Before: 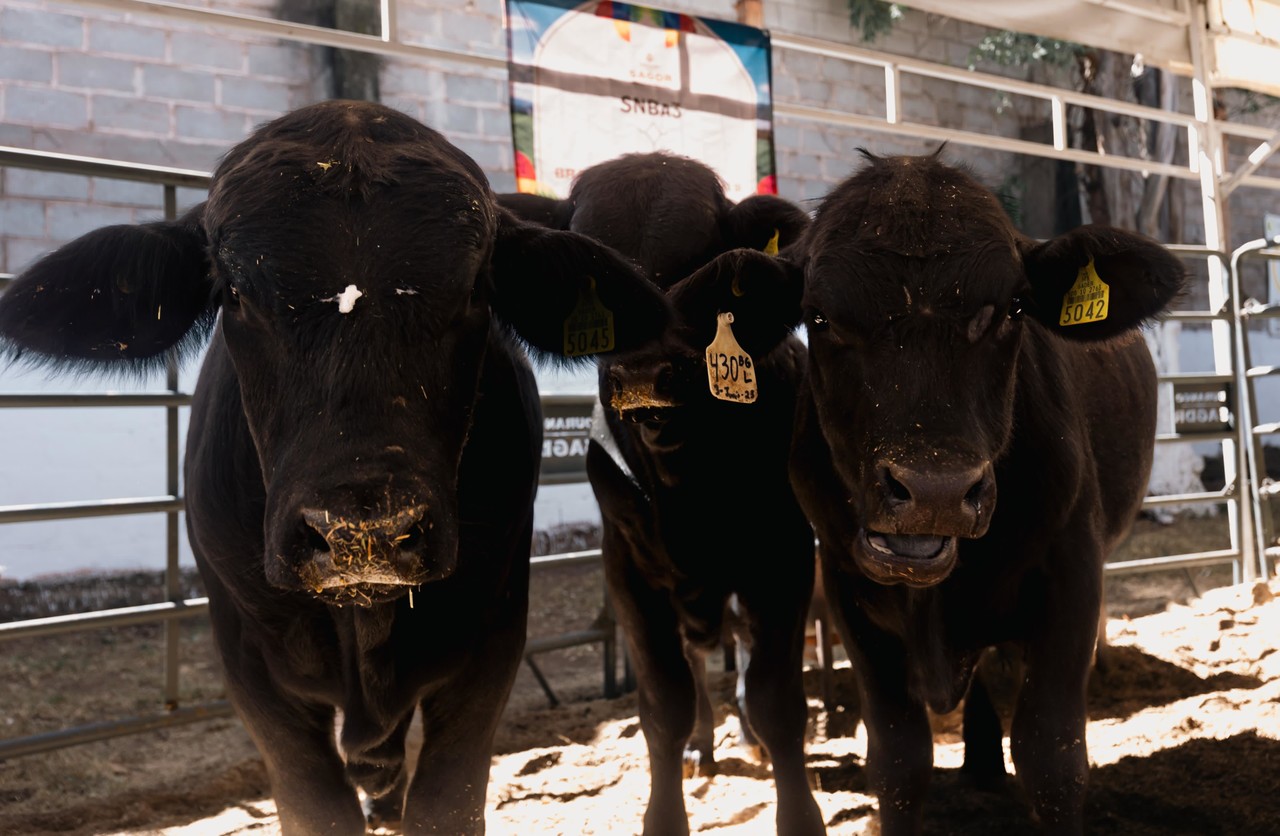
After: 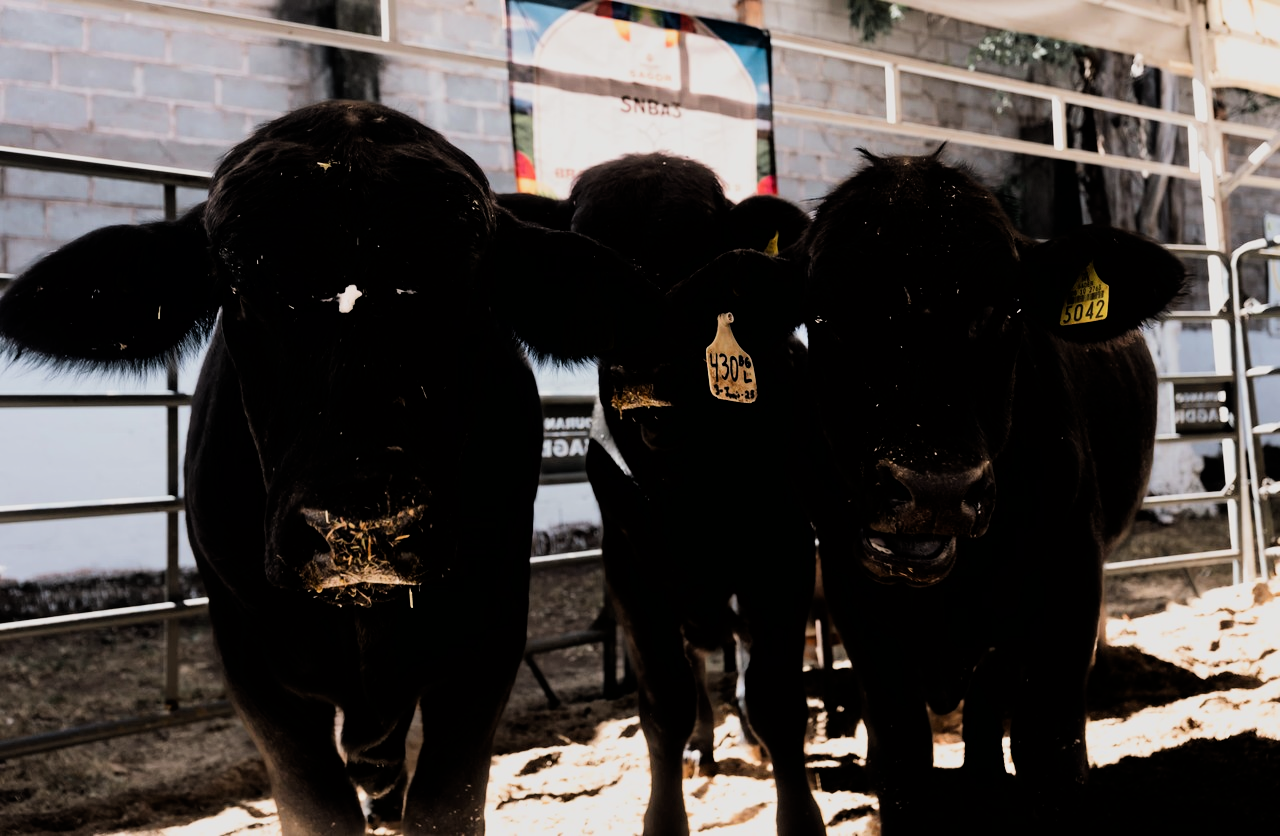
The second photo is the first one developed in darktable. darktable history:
filmic rgb: black relative exposure -5.13 EV, white relative exposure 3.97 EV, hardness 2.9, contrast 1.502
